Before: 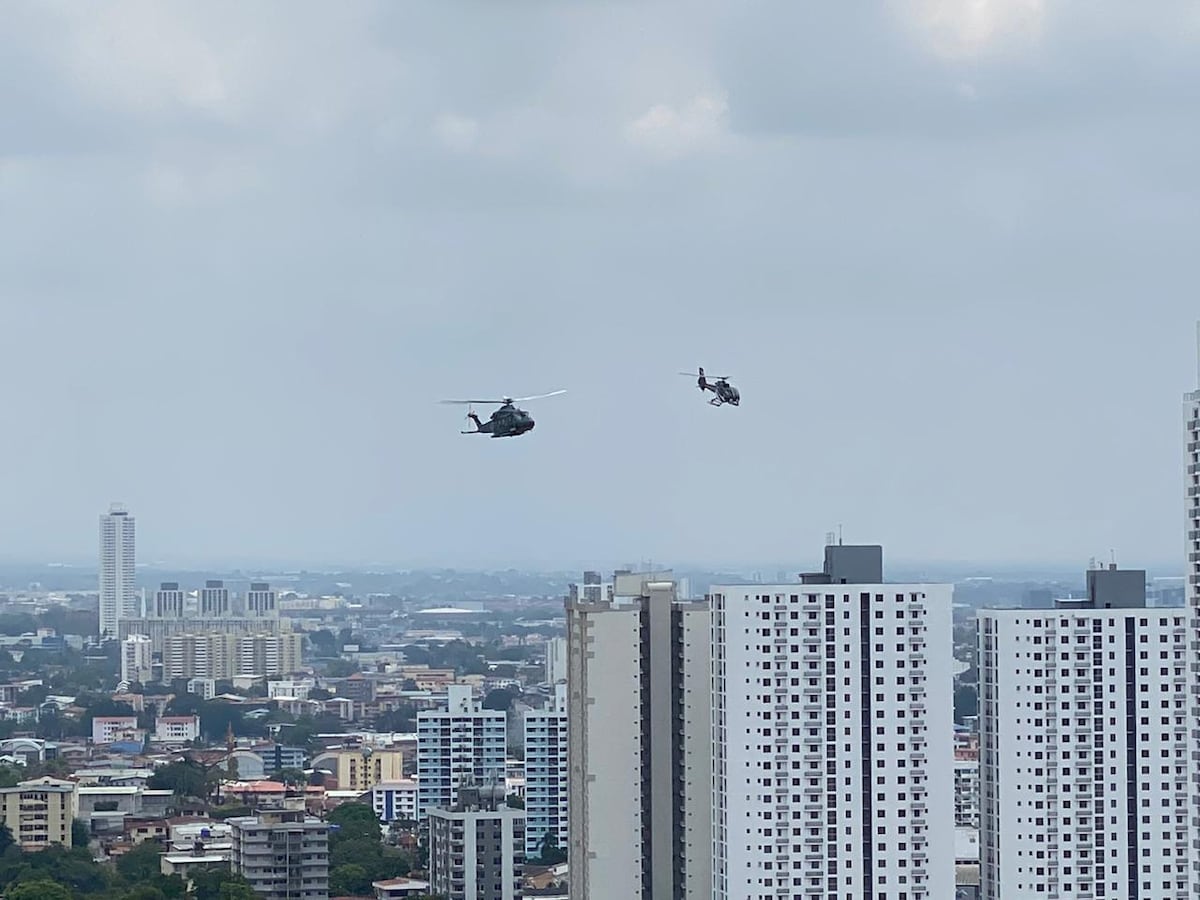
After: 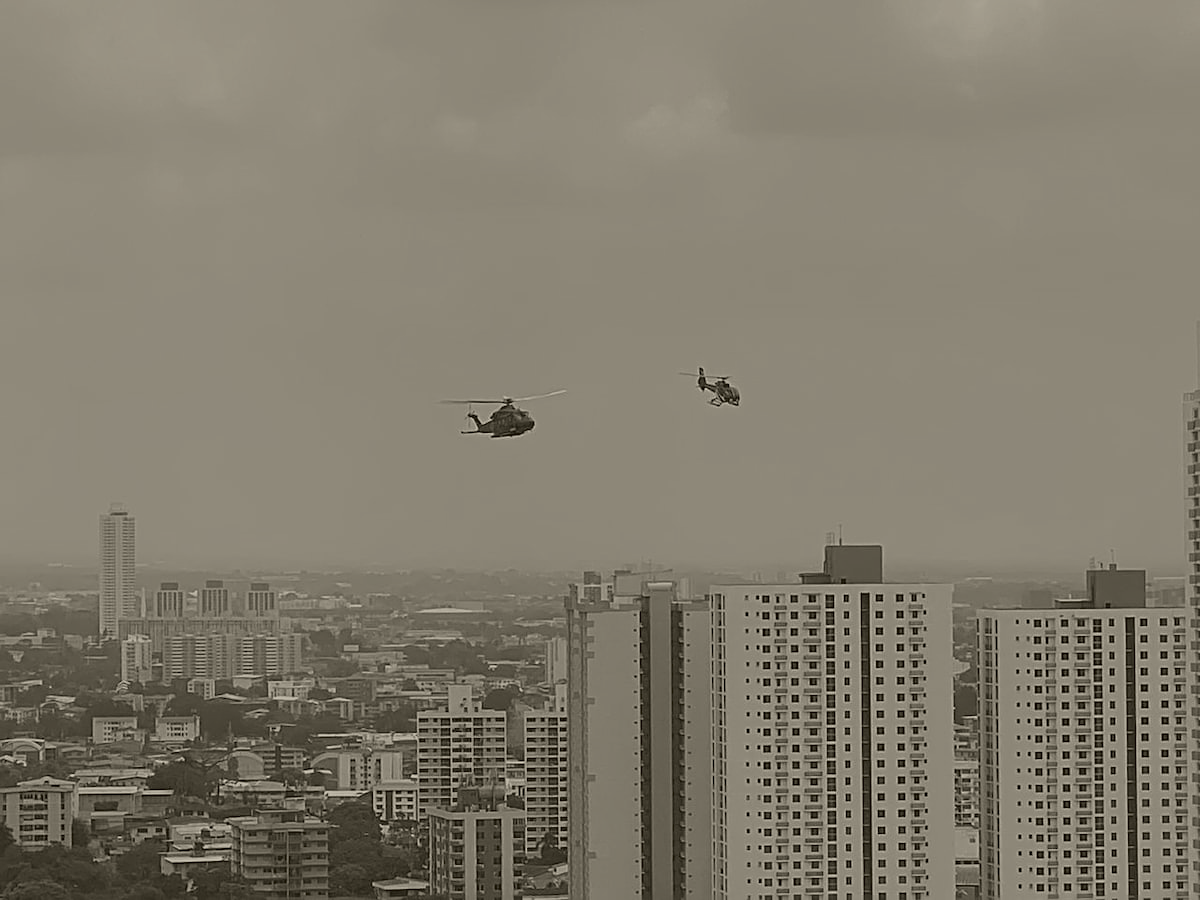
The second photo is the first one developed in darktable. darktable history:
colorize: hue 41.44°, saturation 22%, source mix 60%, lightness 10.61%
sharpen: on, module defaults
